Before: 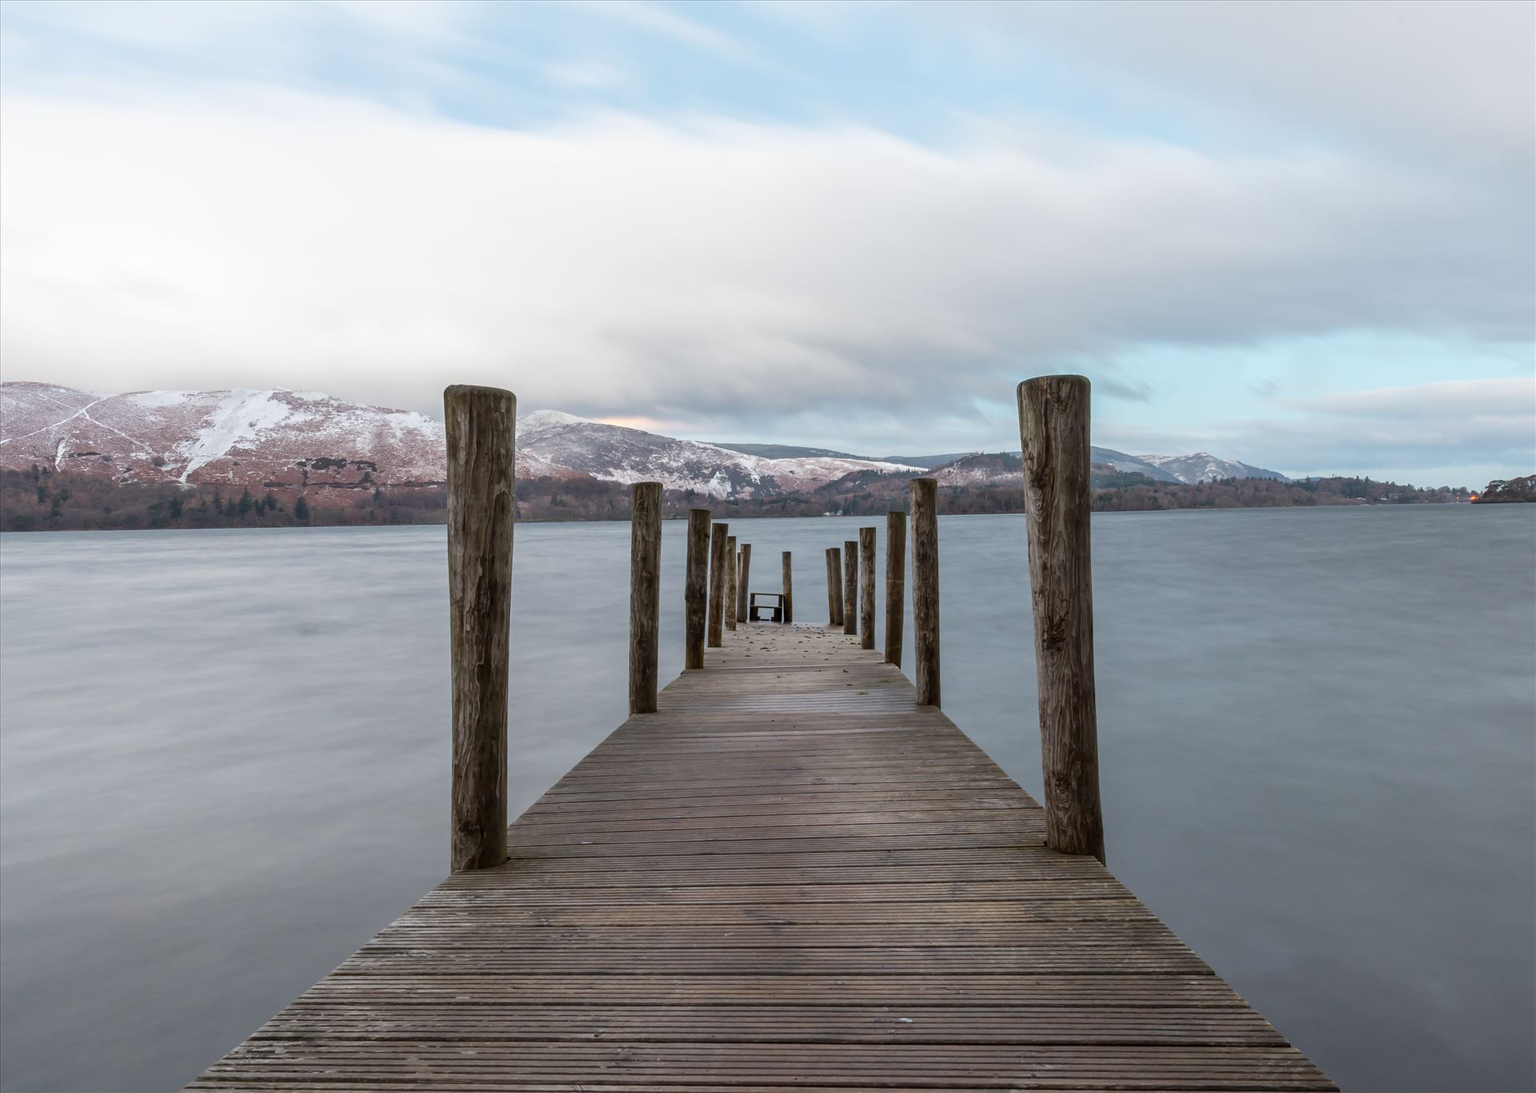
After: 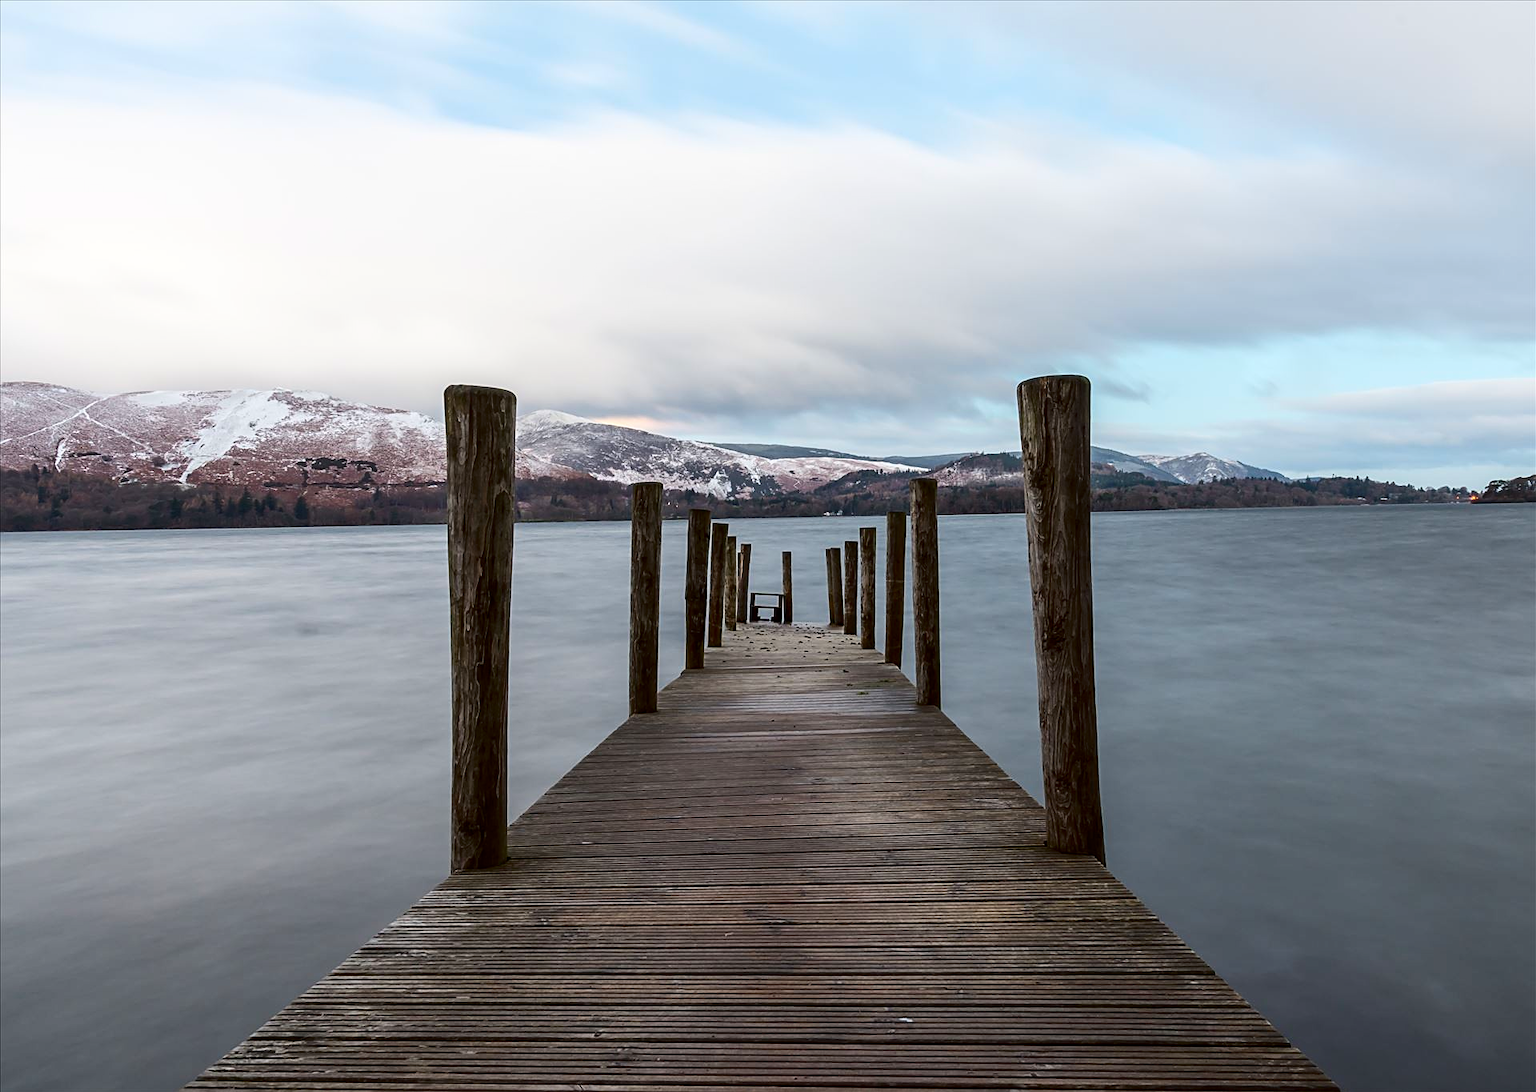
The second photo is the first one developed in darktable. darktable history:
tone equalizer: edges refinement/feathering 500, mask exposure compensation -1.57 EV, preserve details no
contrast brightness saturation: contrast 0.206, brightness -0.104, saturation 0.207
sharpen: on, module defaults
